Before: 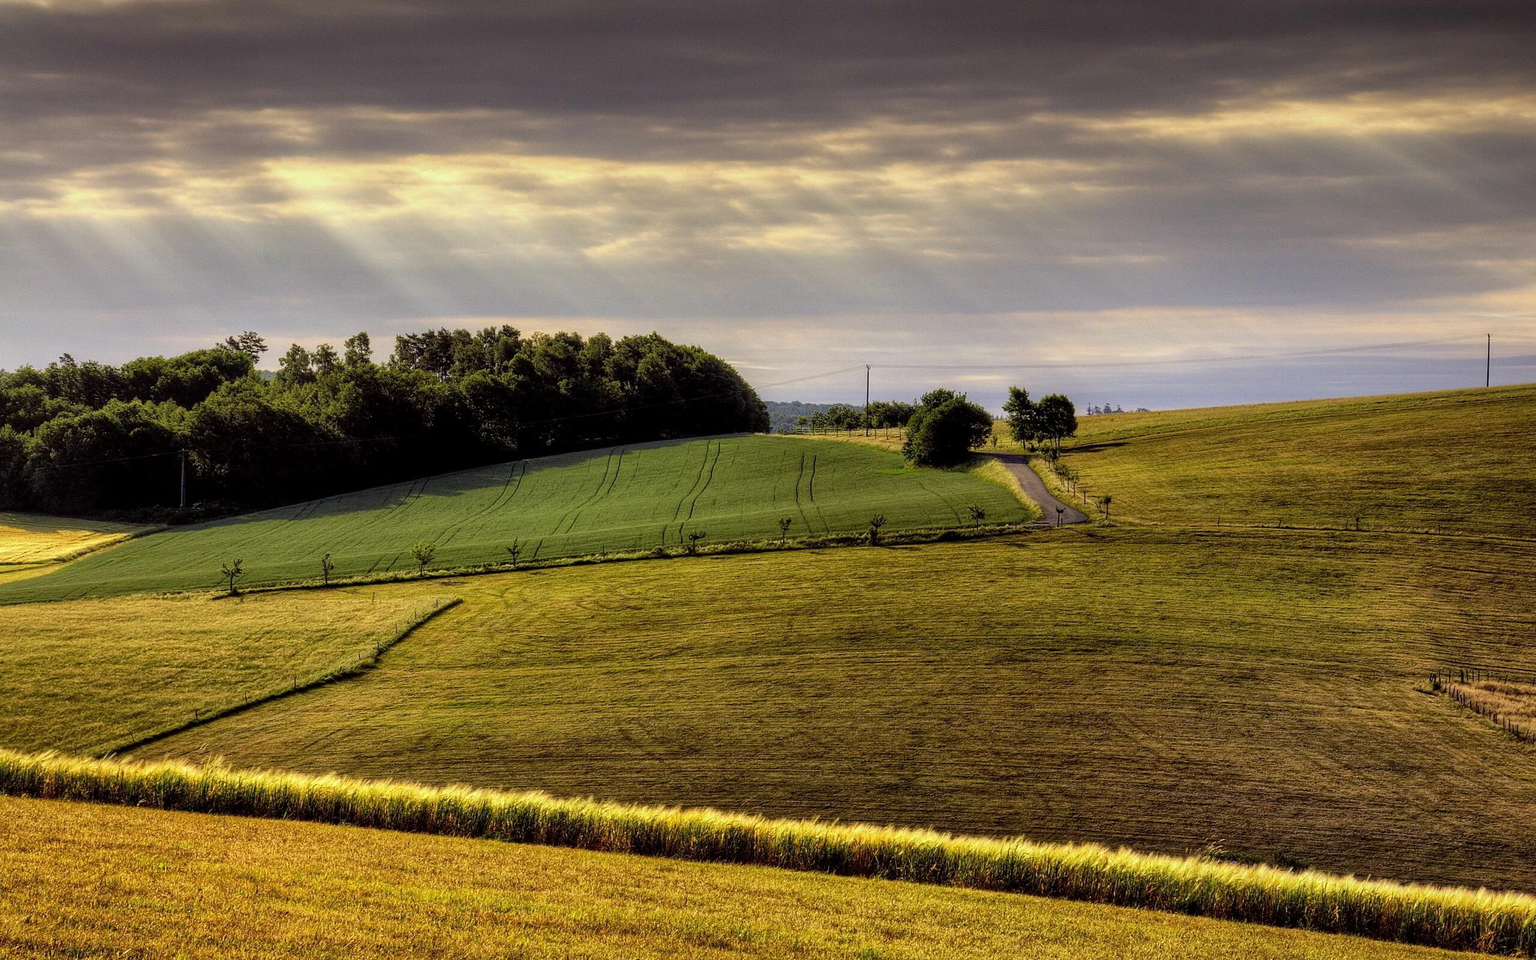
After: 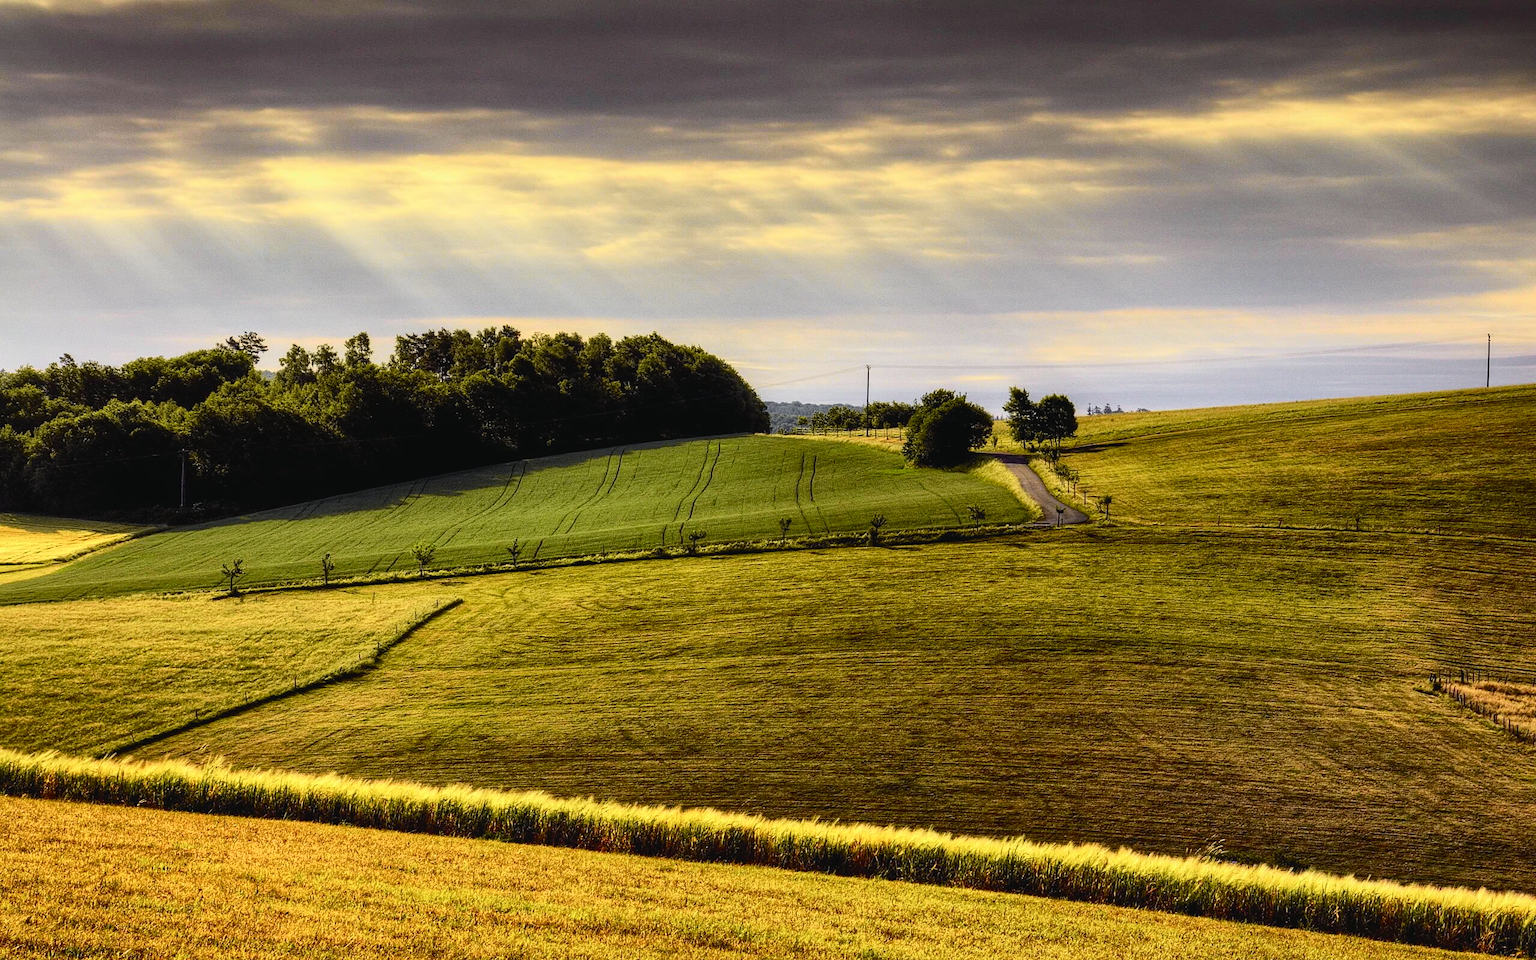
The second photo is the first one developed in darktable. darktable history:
tone curve: curves: ch0 [(0, 0.028) (0.037, 0.05) (0.123, 0.108) (0.19, 0.164) (0.269, 0.247) (0.475, 0.533) (0.595, 0.695) (0.718, 0.823) (0.855, 0.913) (1, 0.982)]; ch1 [(0, 0) (0.243, 0.245) (0.422, 0.415) (0.493, 0.495) (0.505, 0.502) (0.536, 0.542) (0.565, 0.579) (0.611, 0.644) (0.769, 0.807) (1, 1)]; ch2 [(0, 0) (0.249, 0.216) (0.349, 0.321) (0.424, 0.442) (0.476, 0.483) (0.498, 0.499) (0.517, 0.519) (0.532, 0.55) (0.569, 0.608) (0.614, 0.661) (0.706, 0.75) (0.808, 0.809) (0.991, 0.968)], color space Lab, independent channels, preserve colors none
